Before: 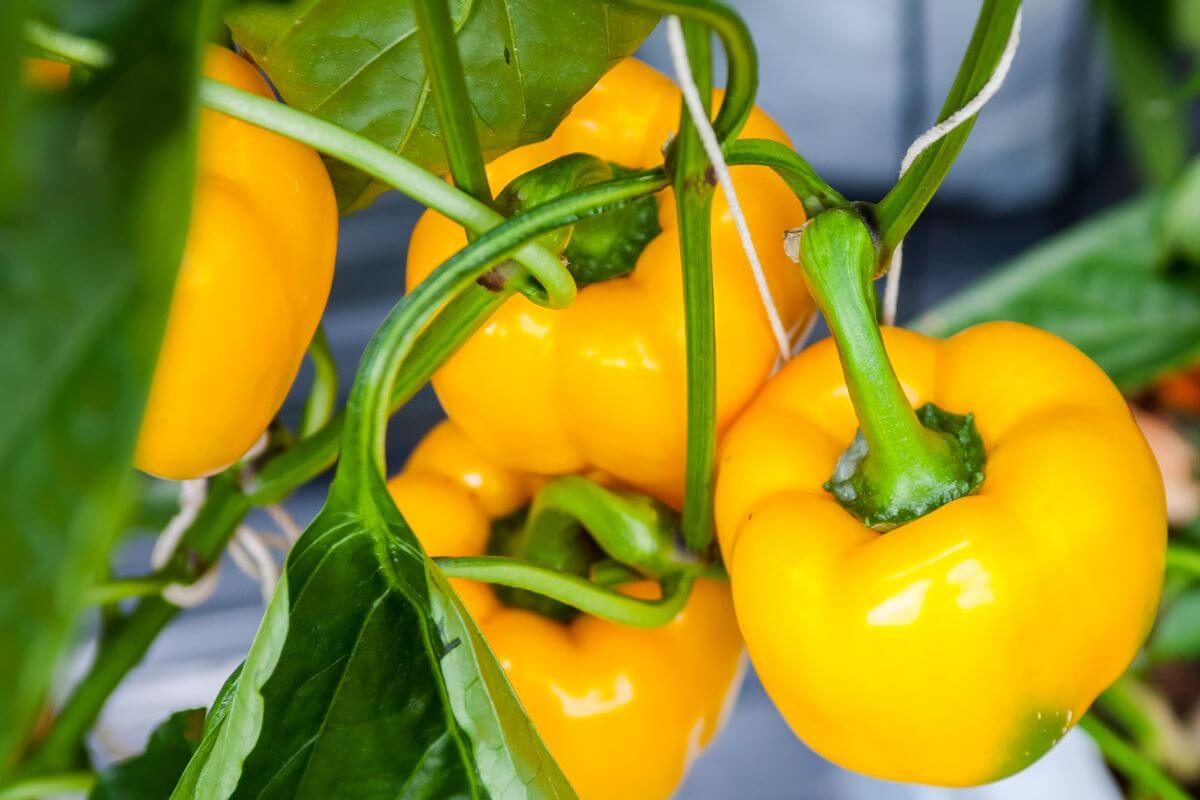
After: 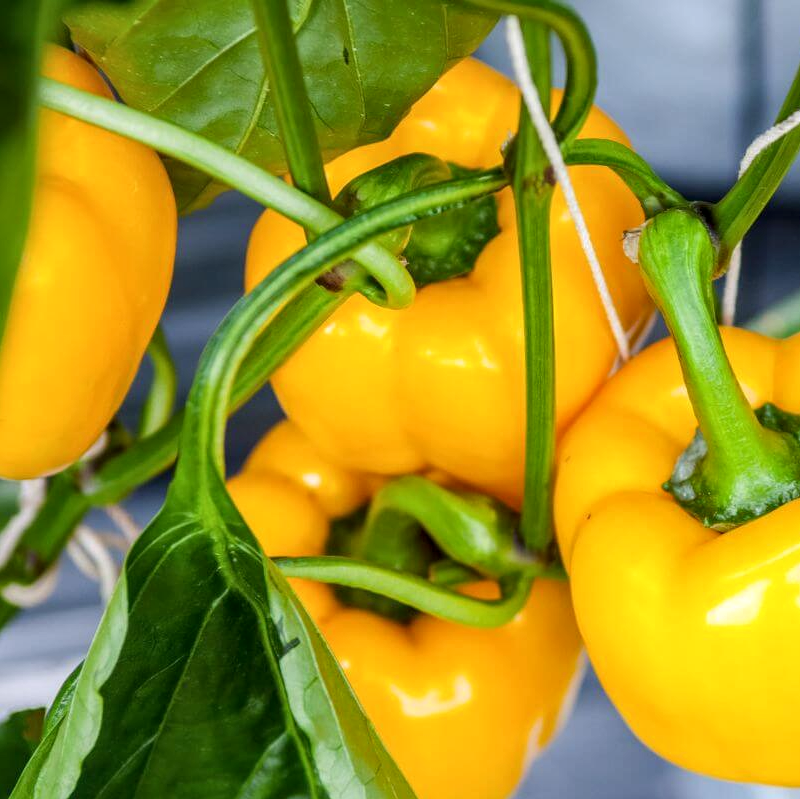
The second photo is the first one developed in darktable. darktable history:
local contrast: on, module defaults
crop and rotate: left 13.444%, right 19.88%
